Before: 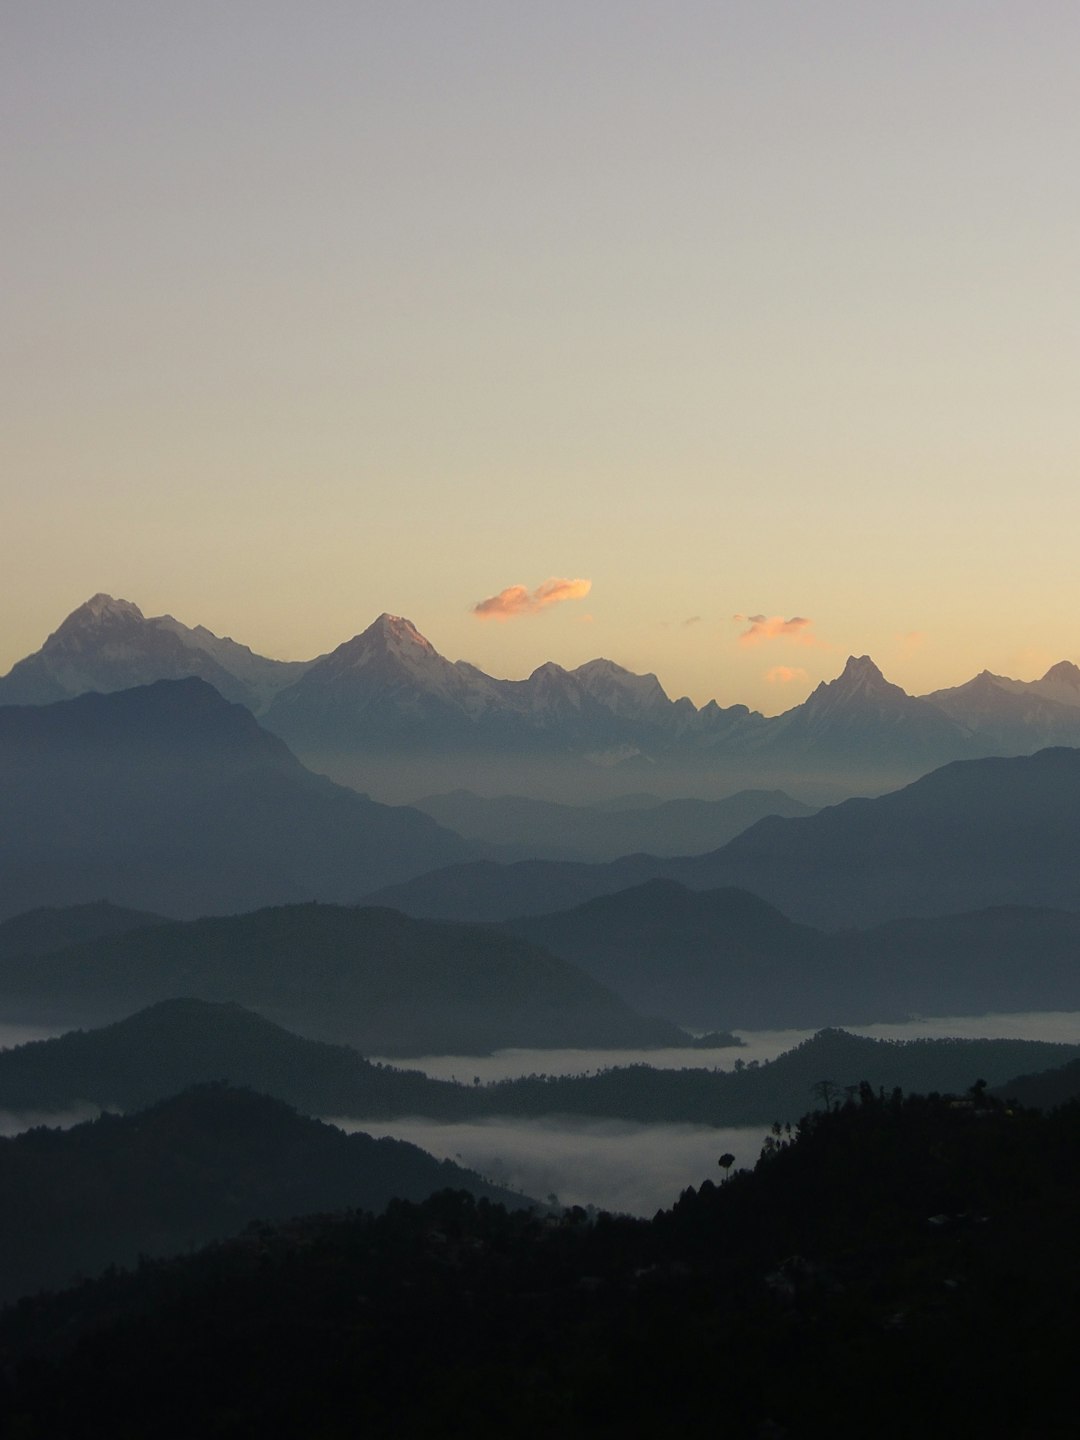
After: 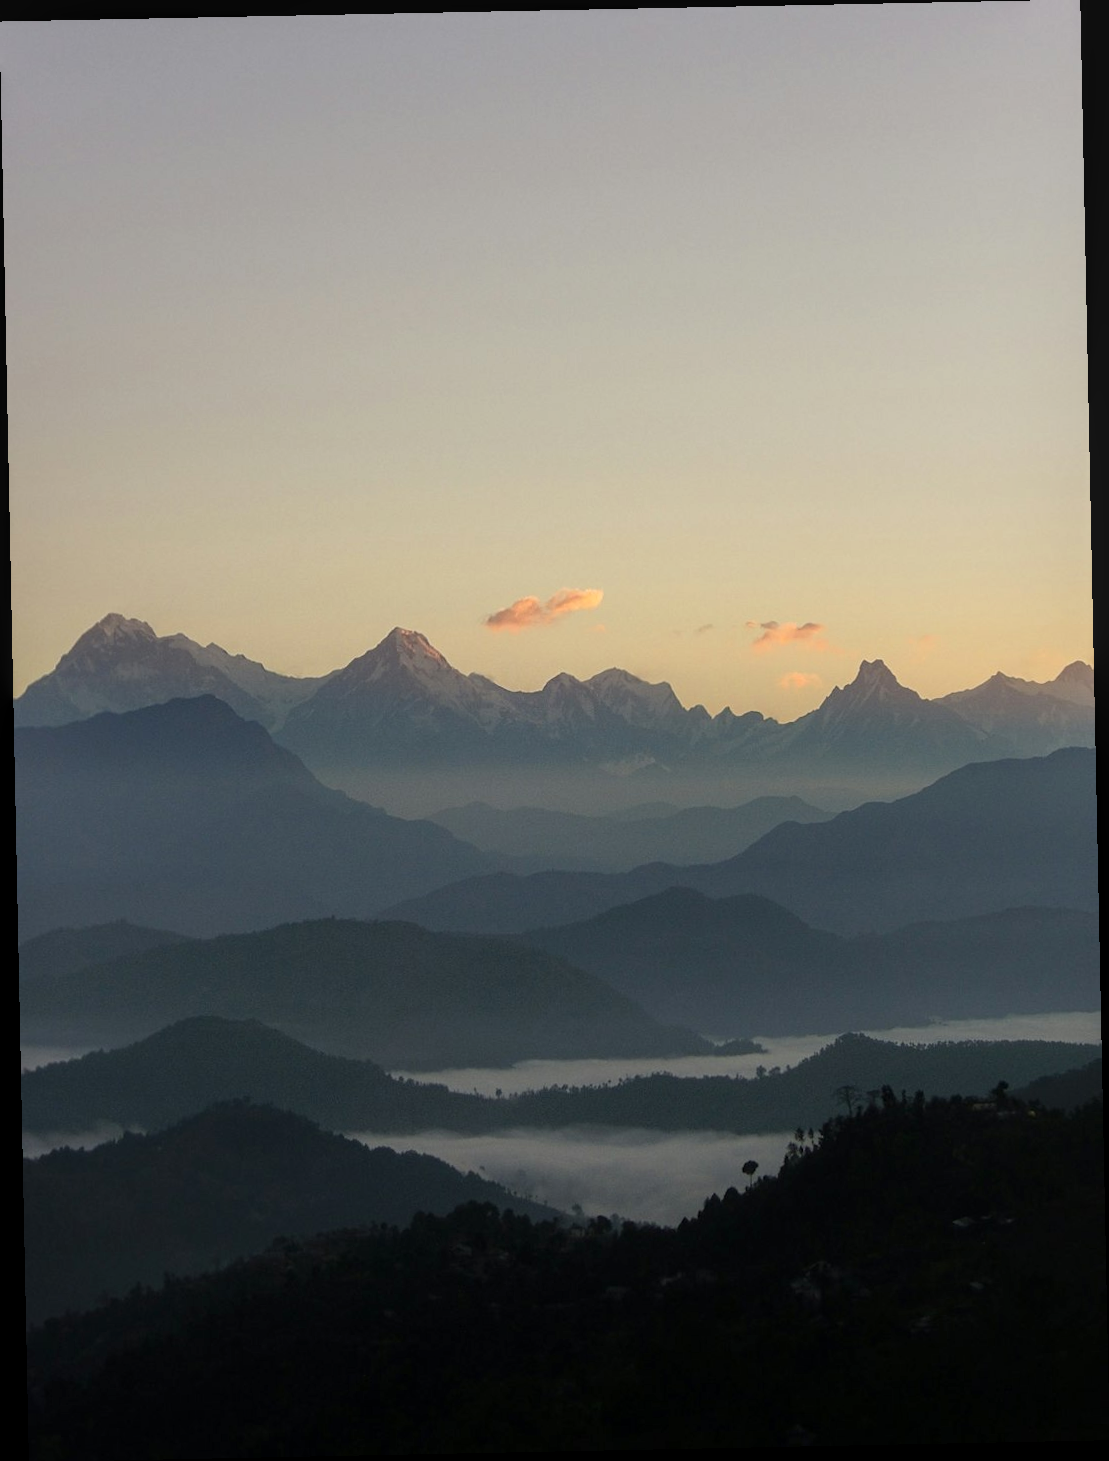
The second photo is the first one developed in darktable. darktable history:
rotate and perspective: rotation -1.17°, automatic cropping off
local contrast: on, module defaults
exposure: exposure 0.127 EV, compensate highlight preservation false
contrast equalizer: y [[0.5, 0.5, 0.472, 0.5, 0.5, 0.5], [0.5 ×6], [0.5 ×6], [0 ×6], [0 ×6]]
